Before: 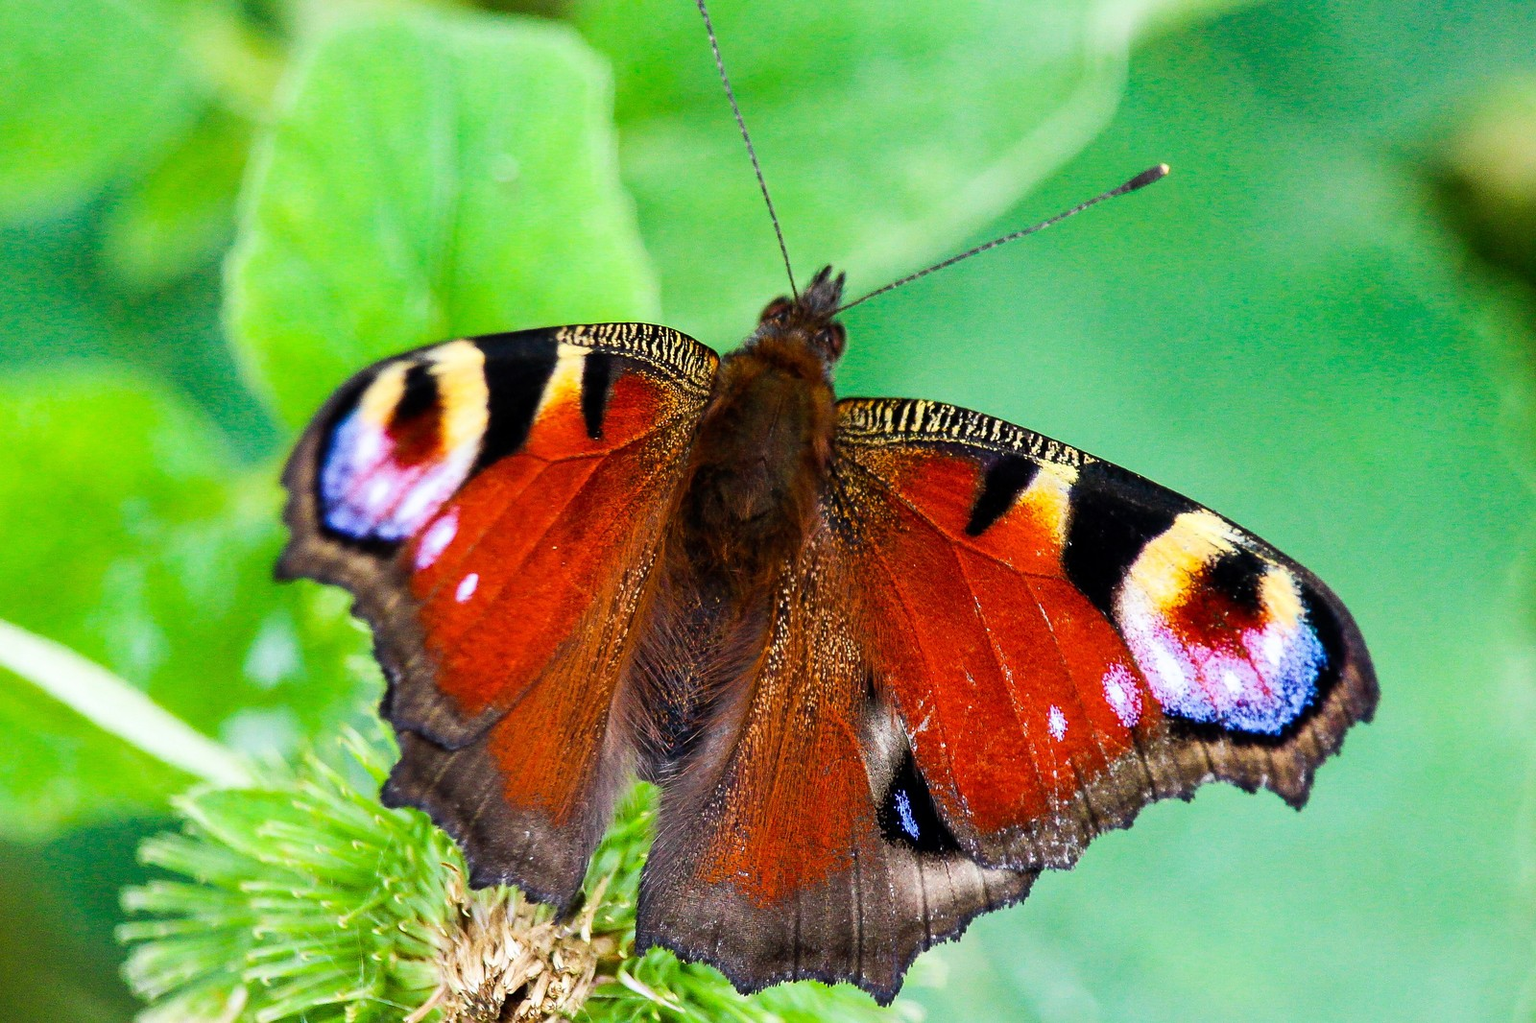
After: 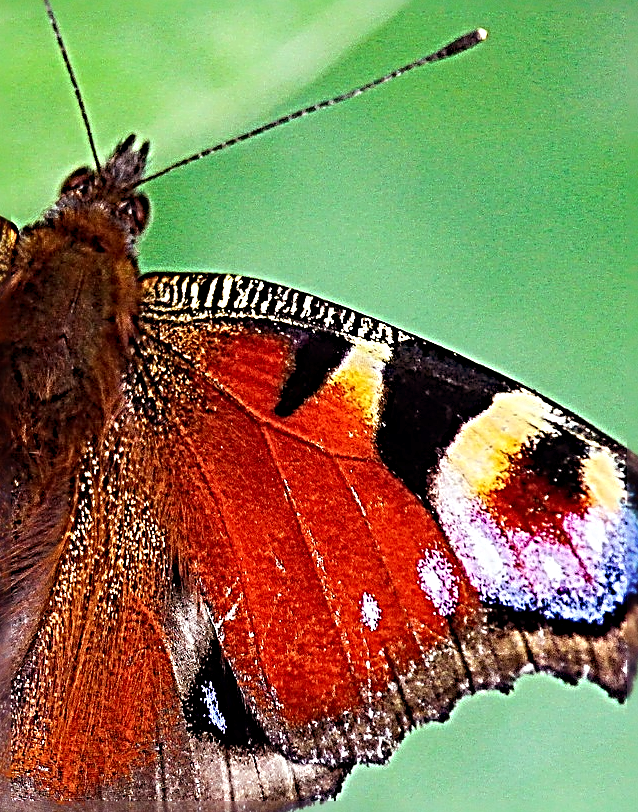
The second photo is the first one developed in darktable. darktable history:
rgb levels: mode RGB, independent channels, levels [[0, 0.474, 1], [0, 0.5, 1], [0, 0.5, 1]]
sharpen: radius 4.001, amount 2
crop: left 45.721%, top 13.393%, right 14.118%, bottom 10.01%
